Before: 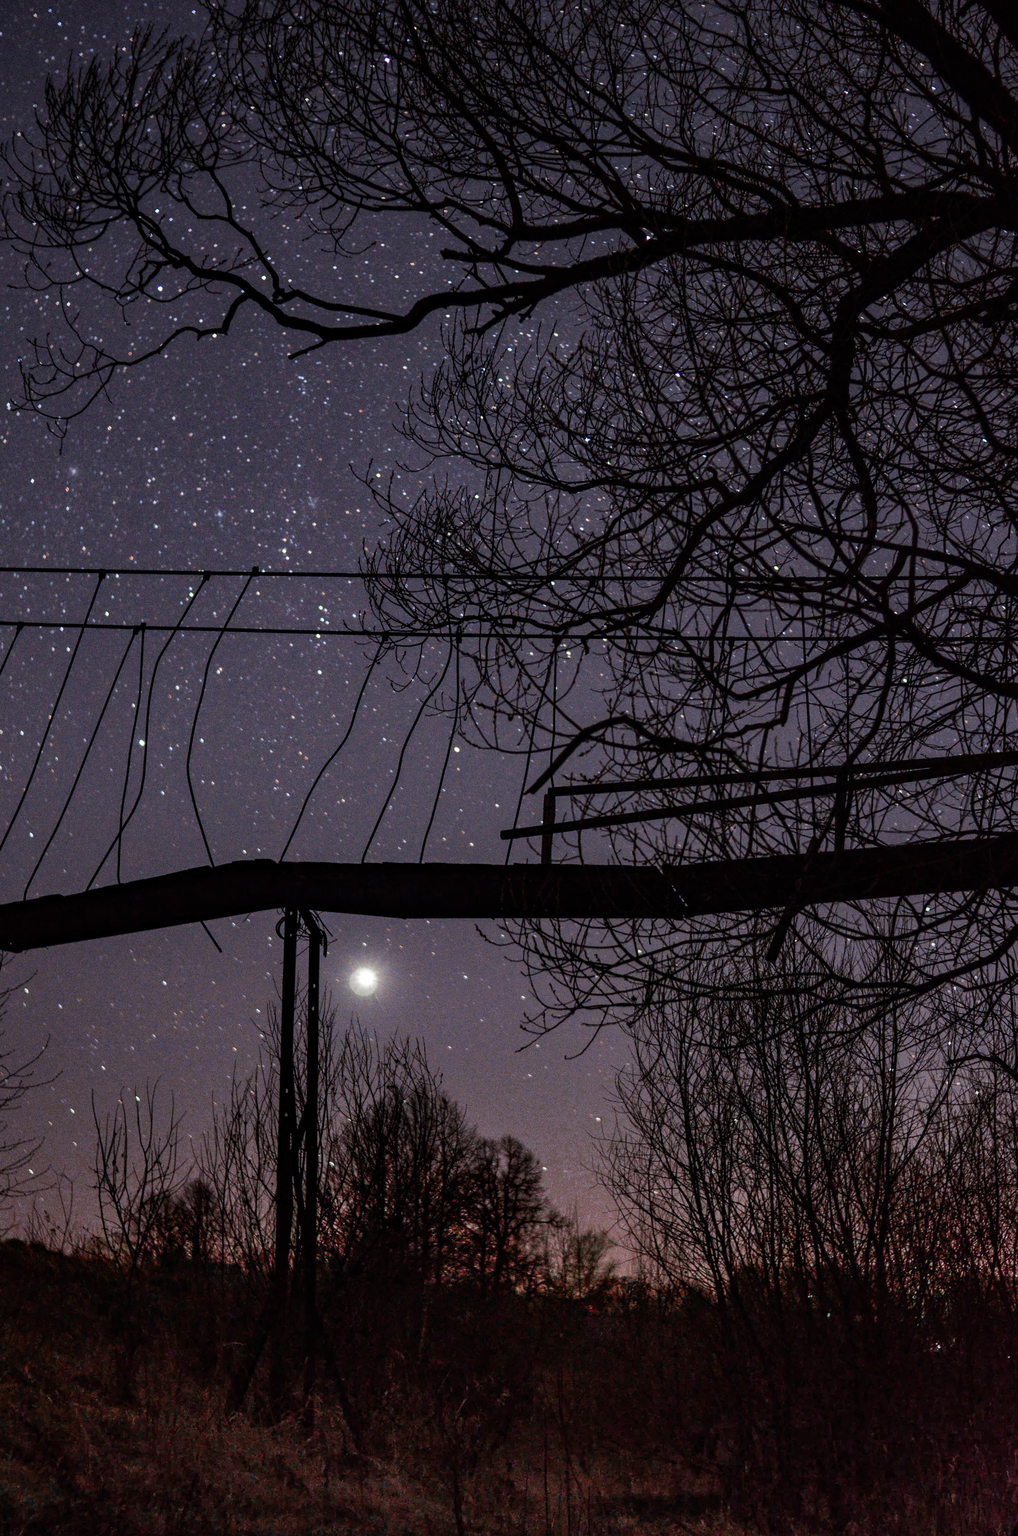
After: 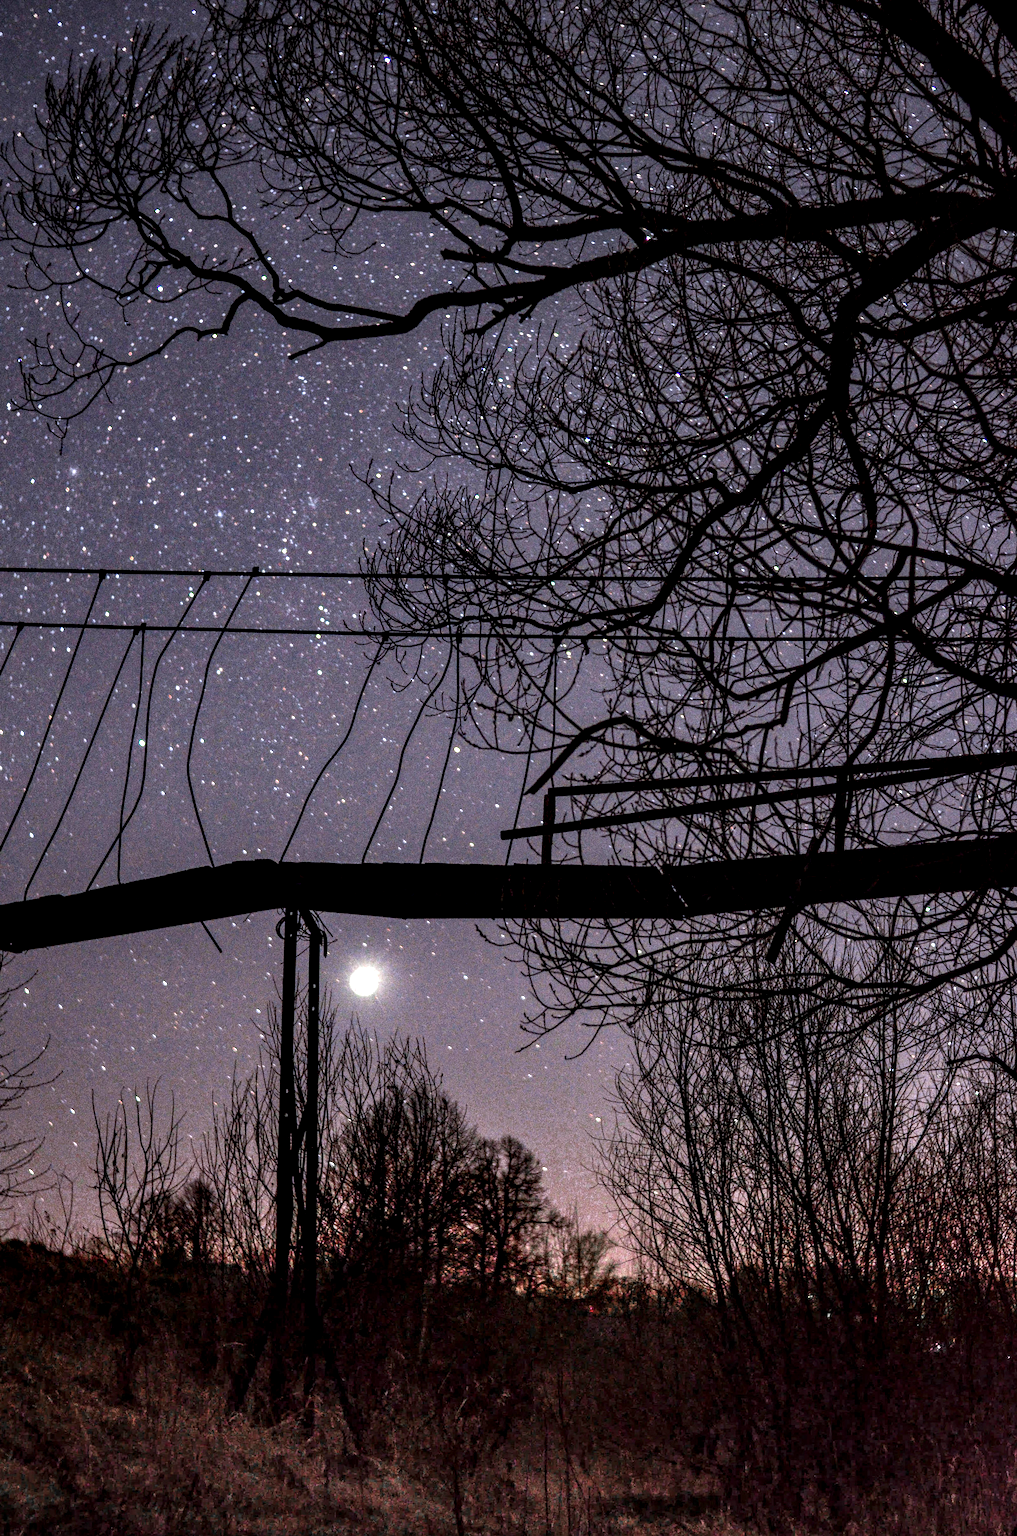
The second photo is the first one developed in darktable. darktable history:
exposure: black level correction 0, exposure 0.857 EV, compensate highlight preservation false
local contrast: highlights 59%, detail 146%
